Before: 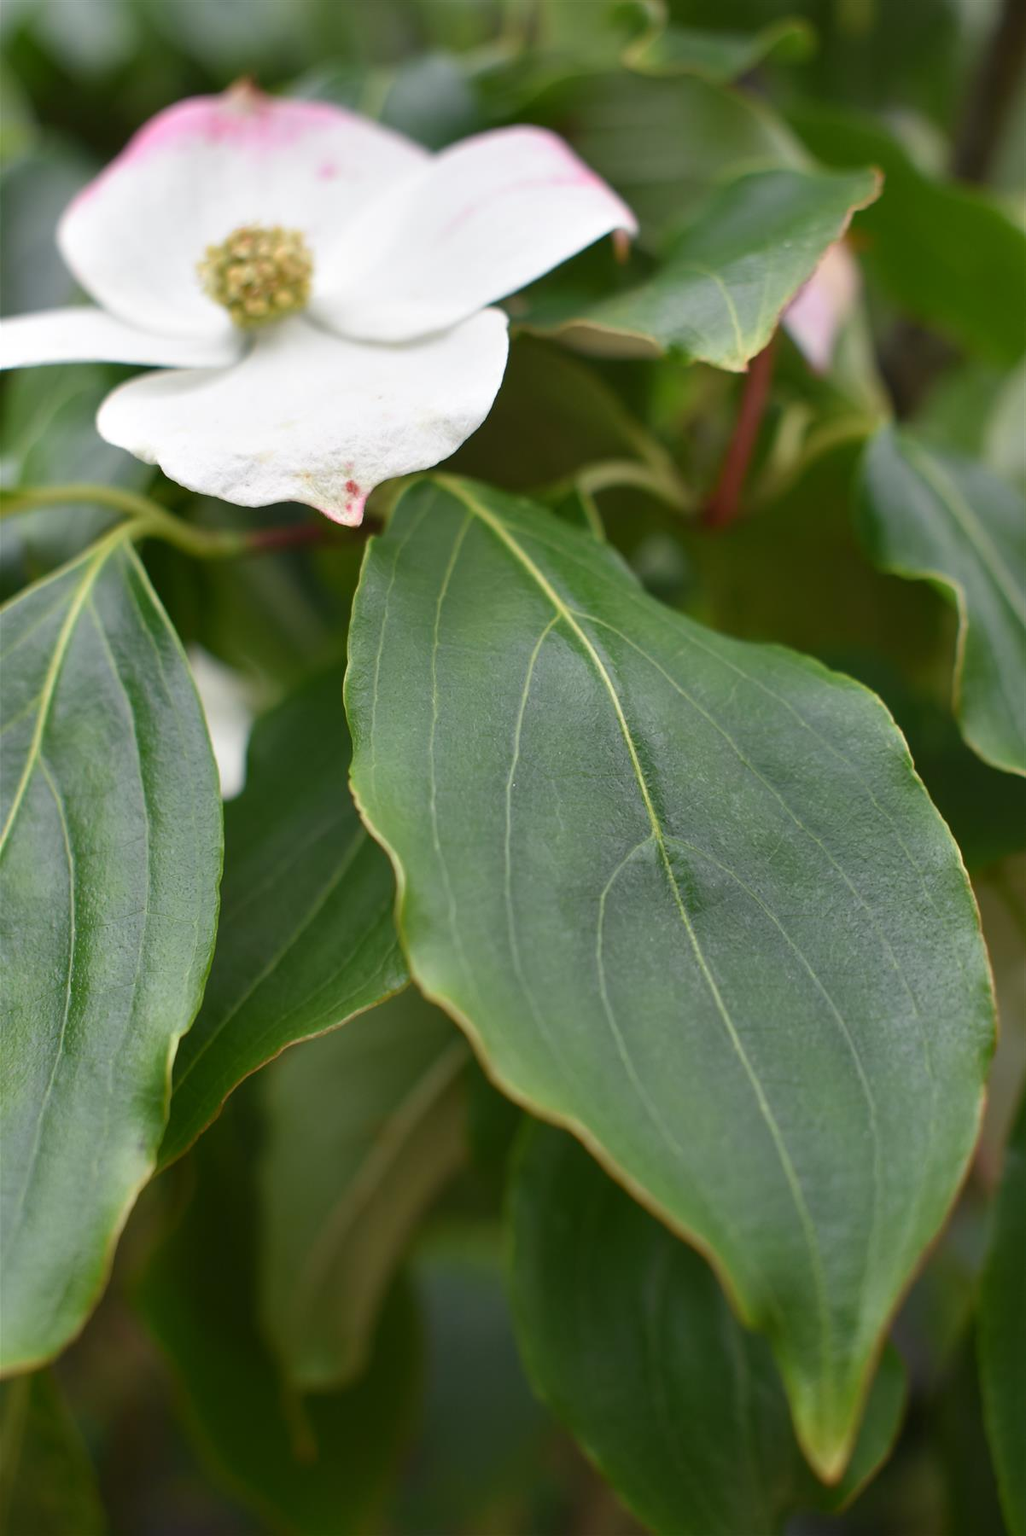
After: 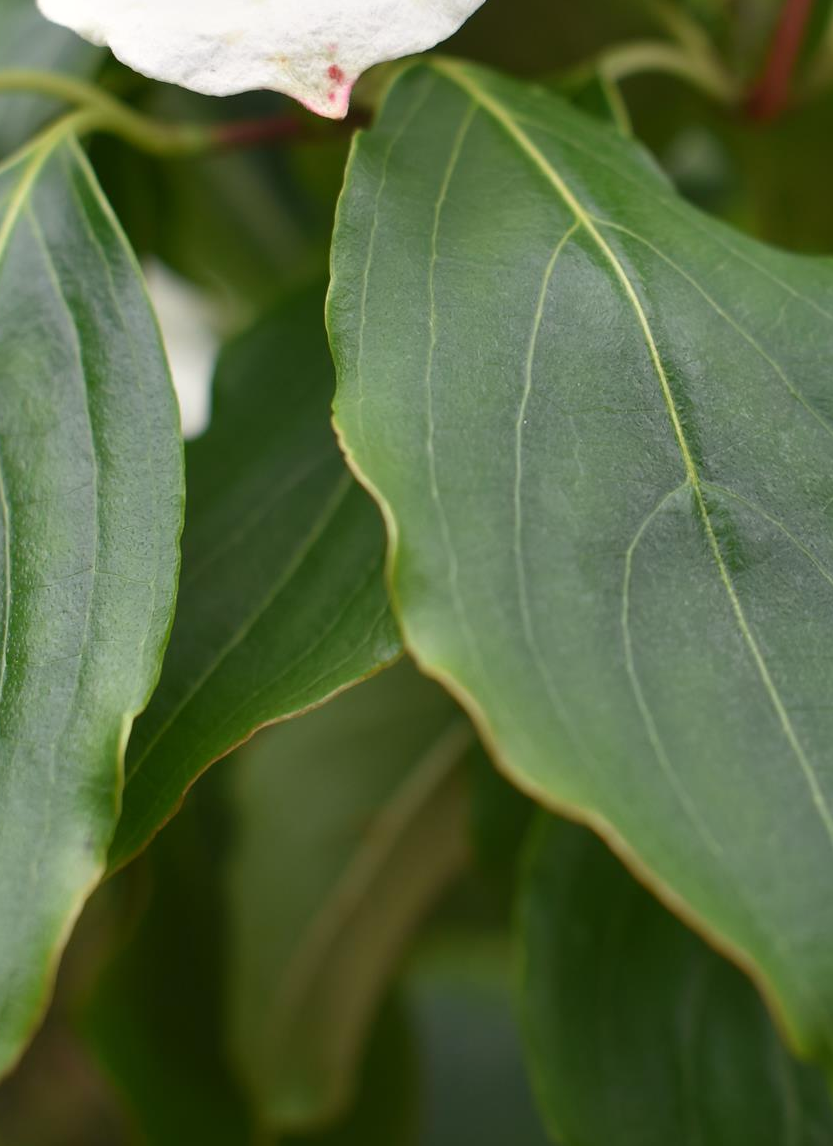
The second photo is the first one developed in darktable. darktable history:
crop: left 6.488%, top 27.668%, right 24.183%, bottom 8.656%
white balance: red 1.009, blue 0.985
